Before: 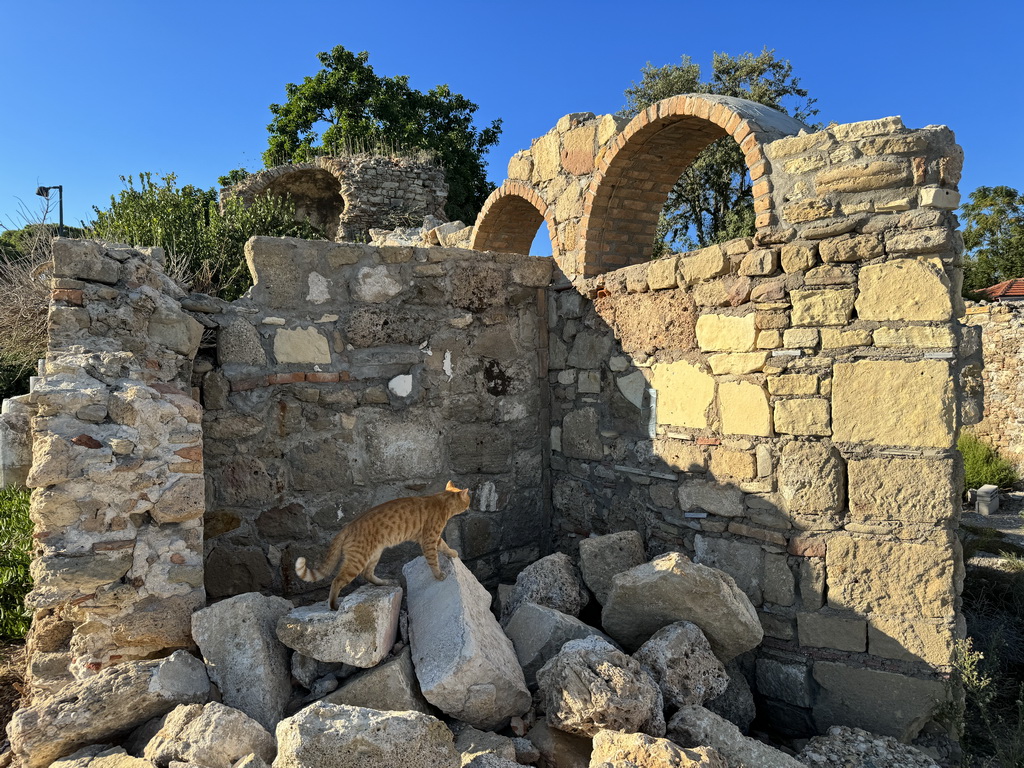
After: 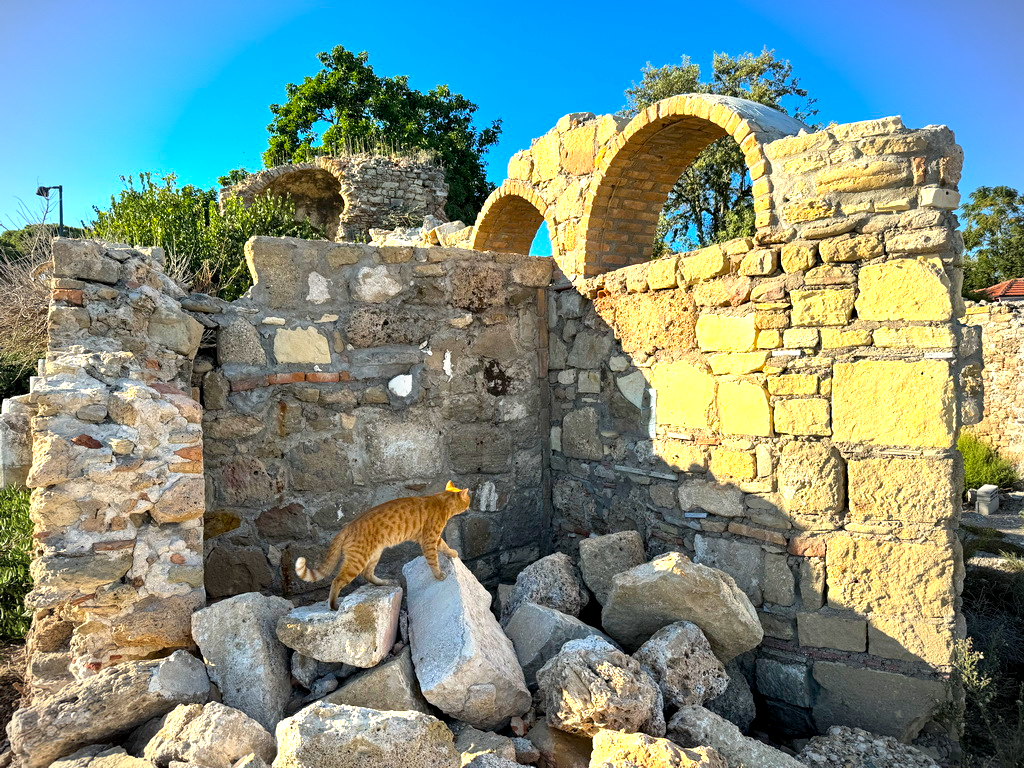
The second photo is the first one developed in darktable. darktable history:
contrast brightness saturation: saturation -0.05
vignetting: width/height ratio 1.094
color balance rgb: perceptual saturation grading › global saturation 25%, global vibrance 20%
exposure: black level correction 0.001, exposure 1 EV, compensate highlight preservation false
